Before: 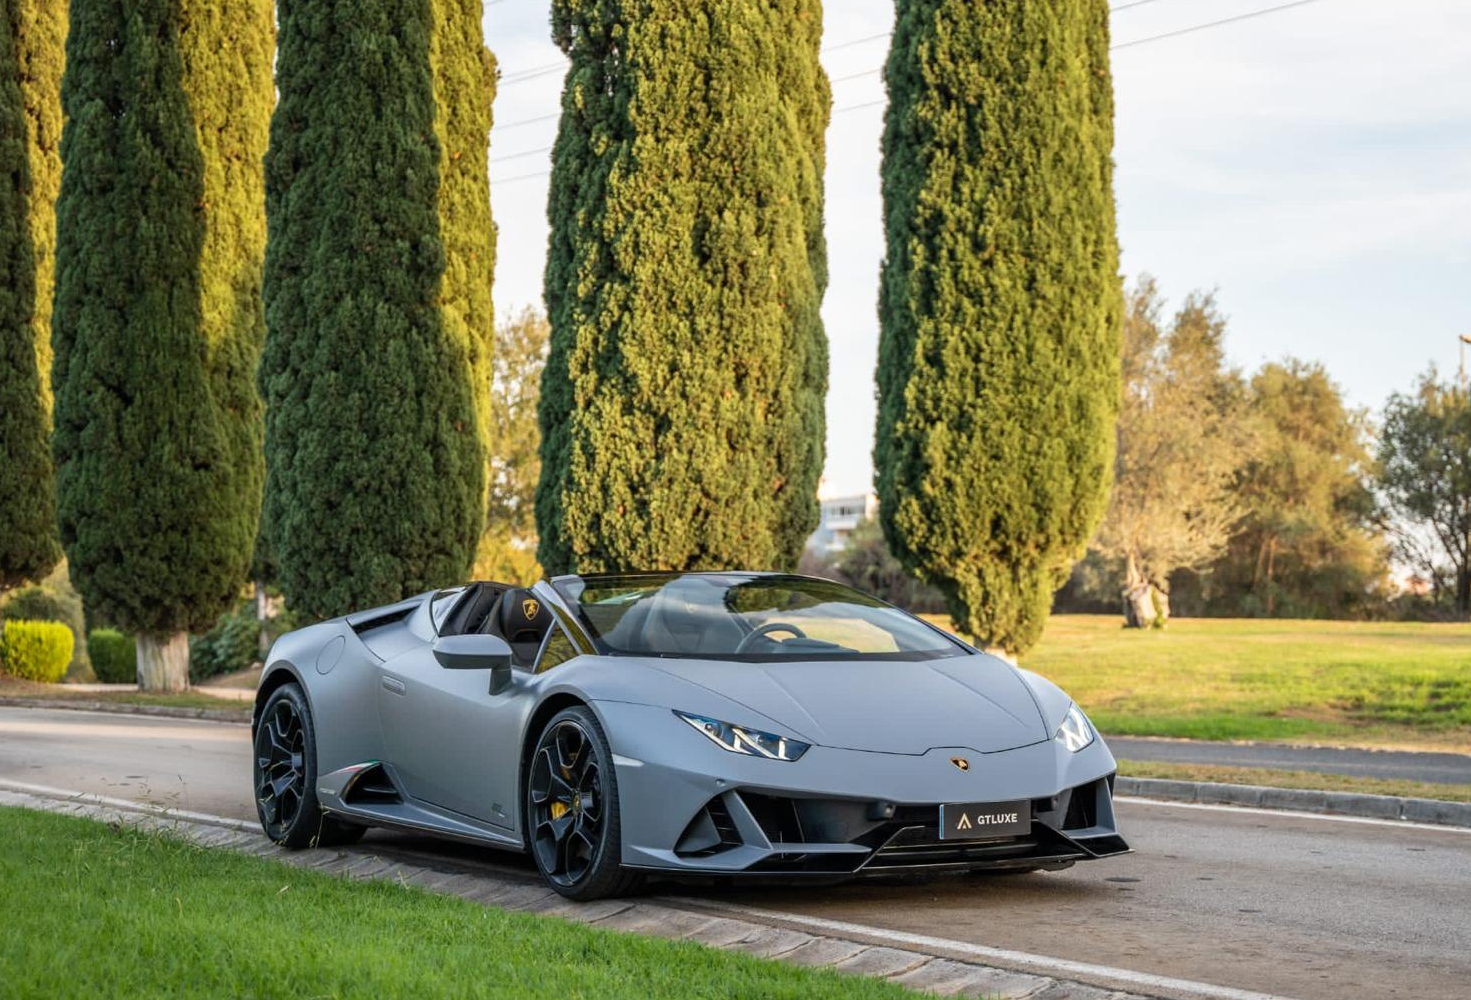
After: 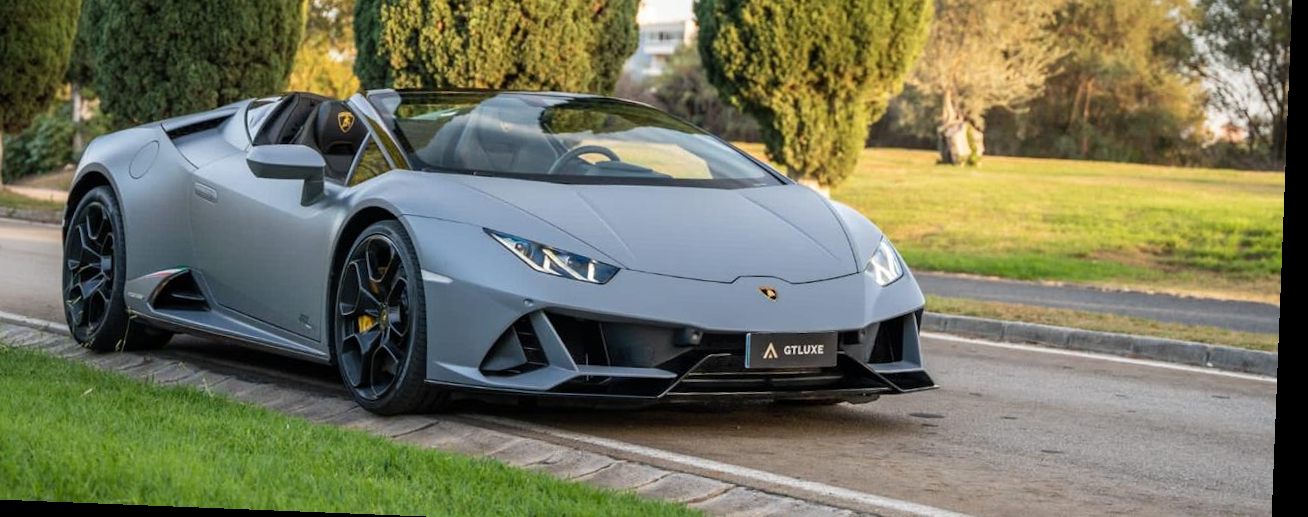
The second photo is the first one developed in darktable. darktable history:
rotate and perspective: rotation 2.27°, automatic cropping off
vignetting: fall-off start 97.52%, fall-off radius 100%, brightness -0.574, saturation 0, center (-0.027, 0.404), width/height ratio 1.368, unbound false
crop and rotate: left 13.306%, top 48.129%, bottom 2.928%
